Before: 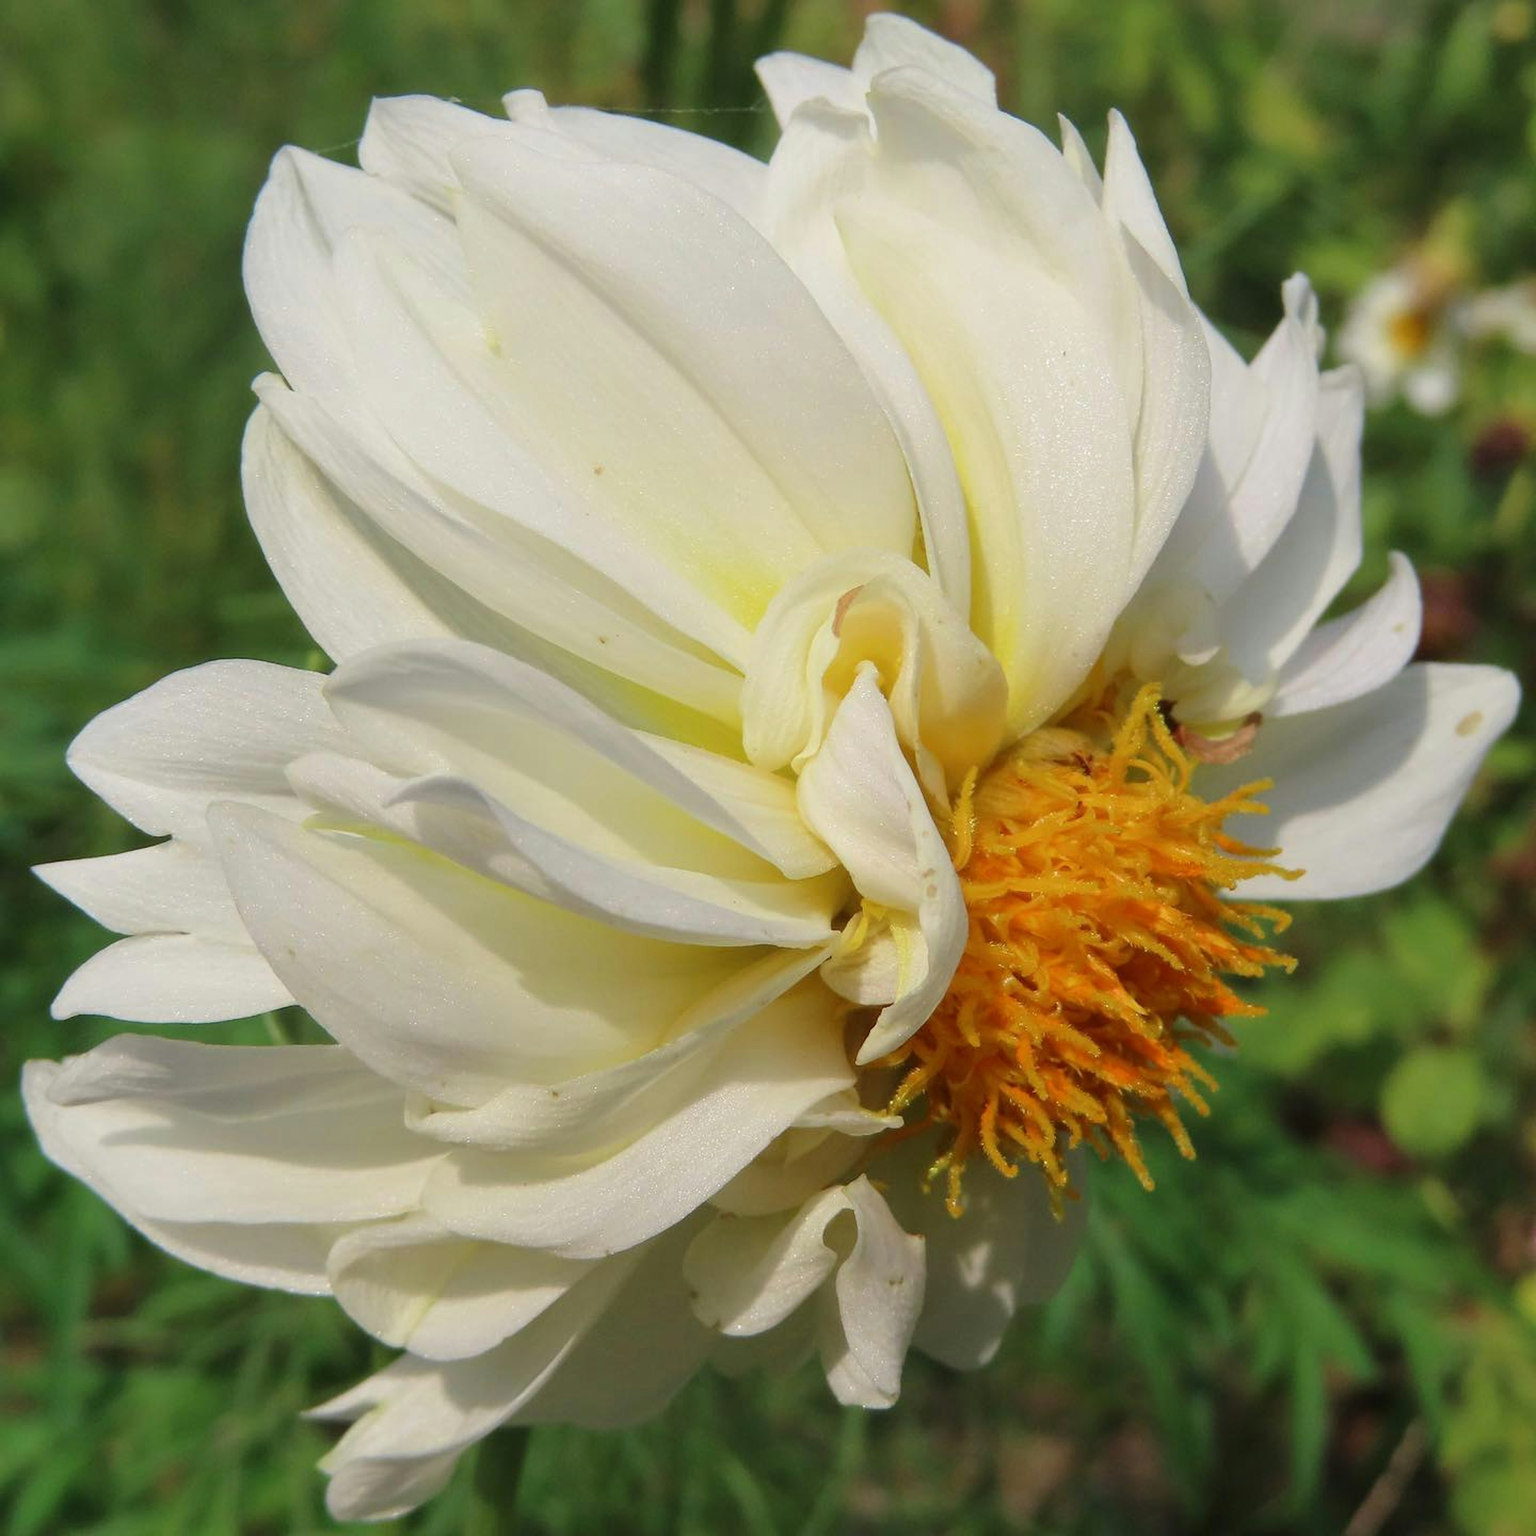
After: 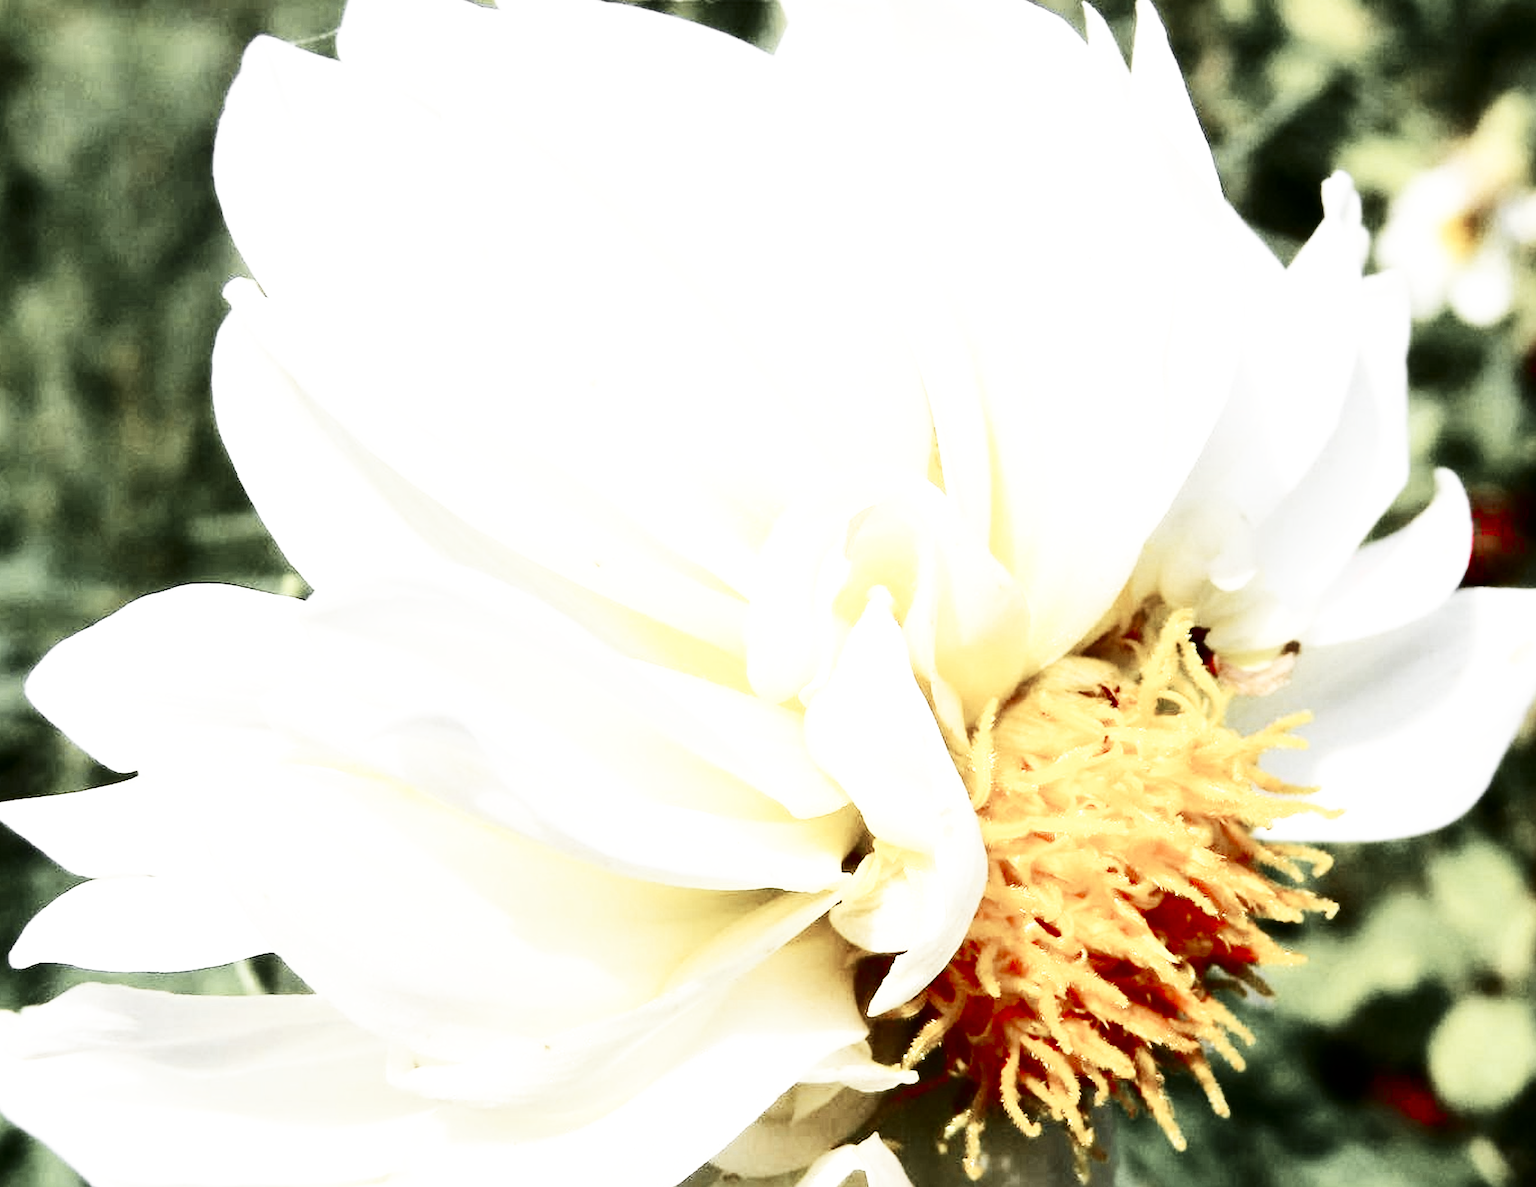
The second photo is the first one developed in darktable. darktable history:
exposure: black level correction 0.003, exposure 0.383 EV, compensate highlight preservation false
contrast brightness saturation: contrast 0.22, brightness -0.19, saturation 0.24
crop: left 2.737%, top 7.287%, right 3.421%, bottom 20.179%
base curve: curves: ch0 [(0, 0) (0.007, 0.004) (0.027, 0.03) (0.046, 0.07) (0.207, 0.54) (0.442, 0.872) (0.673, 0.972) (1, 1)], preserve colors none
color zones: curves: ch1 [(0, 0.831) (0.08, 0.771) (0.157, 0.268) (0.241, 0.207) (0.562, -0.005) (0.714, -0.013) (0.876, 0.01) (1, 0.831)]
tone equalizer: -8 EV -0.75 EV, -7 EV -0.7 EV, -6 EV -0.6 EV, -5 EV -0.4 EV, -3 EV 0.4 EV, -2 EV 0.6 EV, -1 EV 0.7 EV, +0 EV 0.75 EV, edges refinement/feathering 500, mask exposure compensation -1.57 EV, preserve details no
